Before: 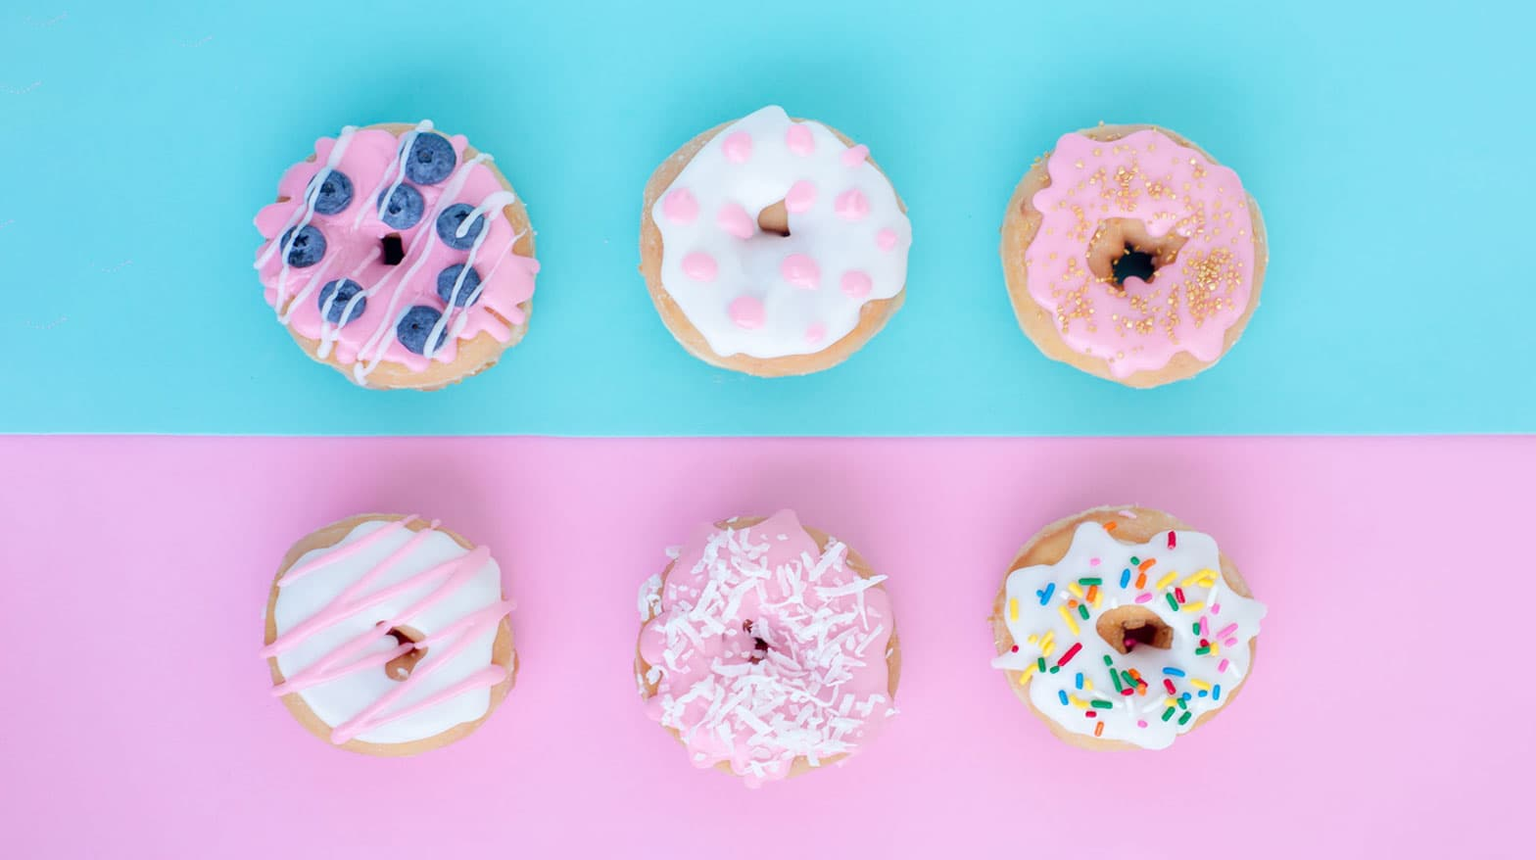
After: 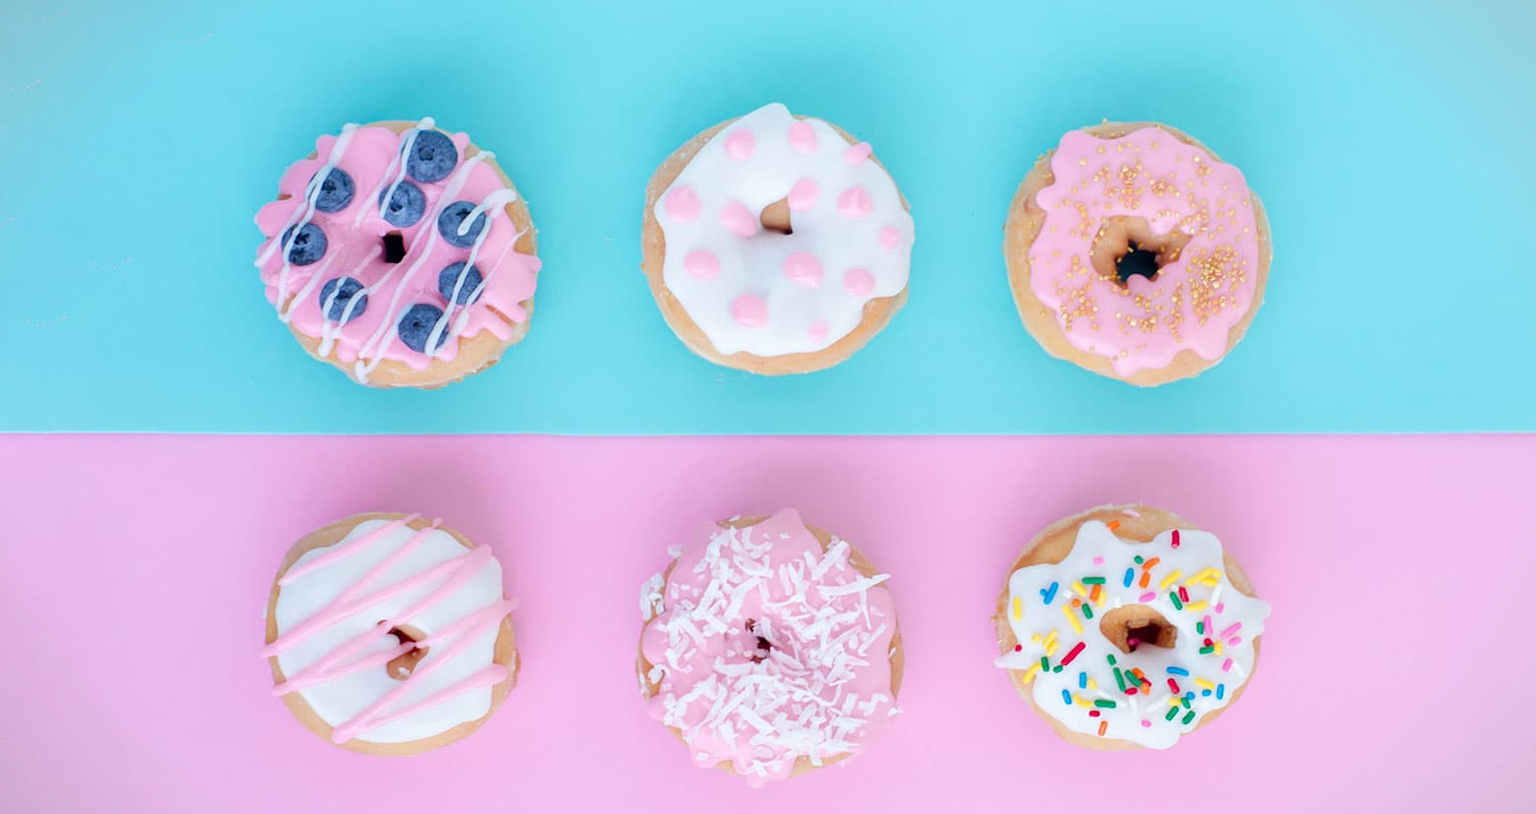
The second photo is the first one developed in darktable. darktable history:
crop: top 0.448%, right 0.264%, bottom 5.045%
vignetting: fall-off start 100%, brightness -0.282, width/height ratio 1.31
